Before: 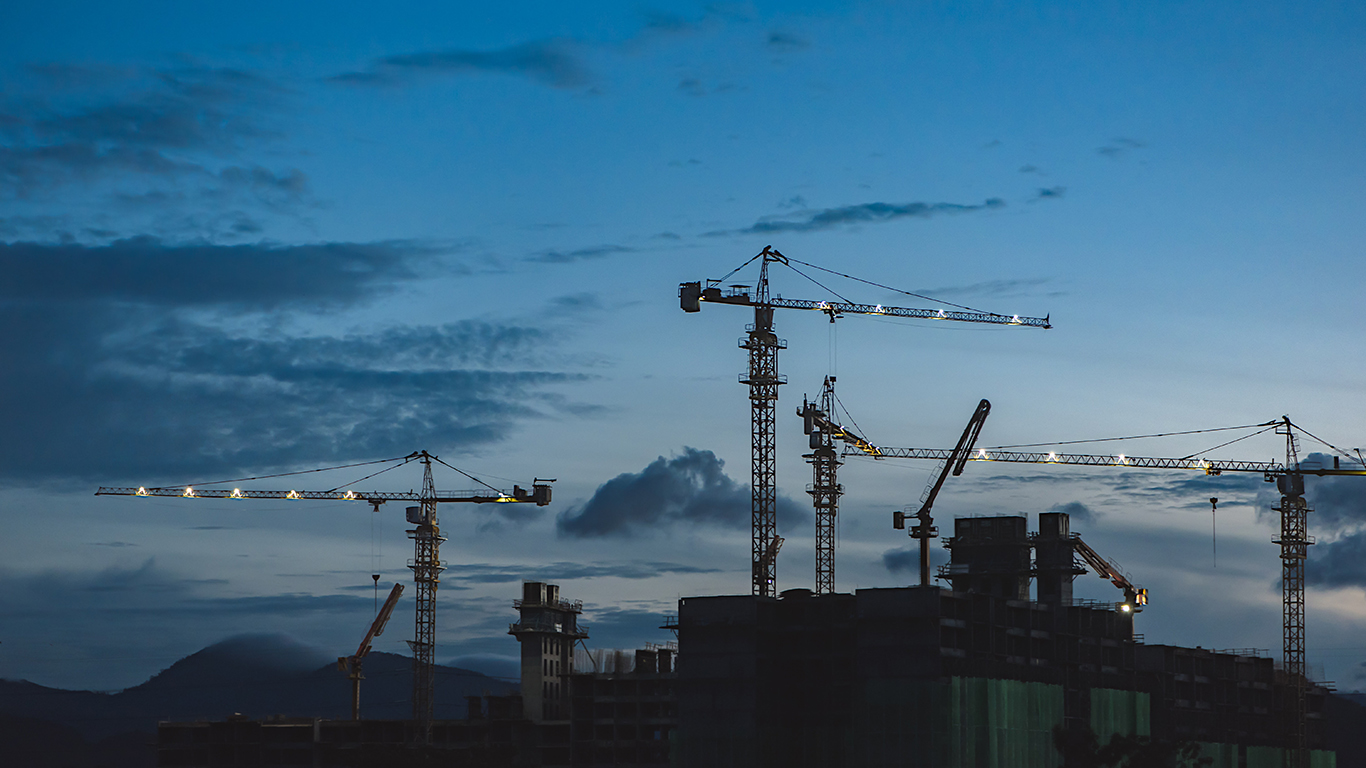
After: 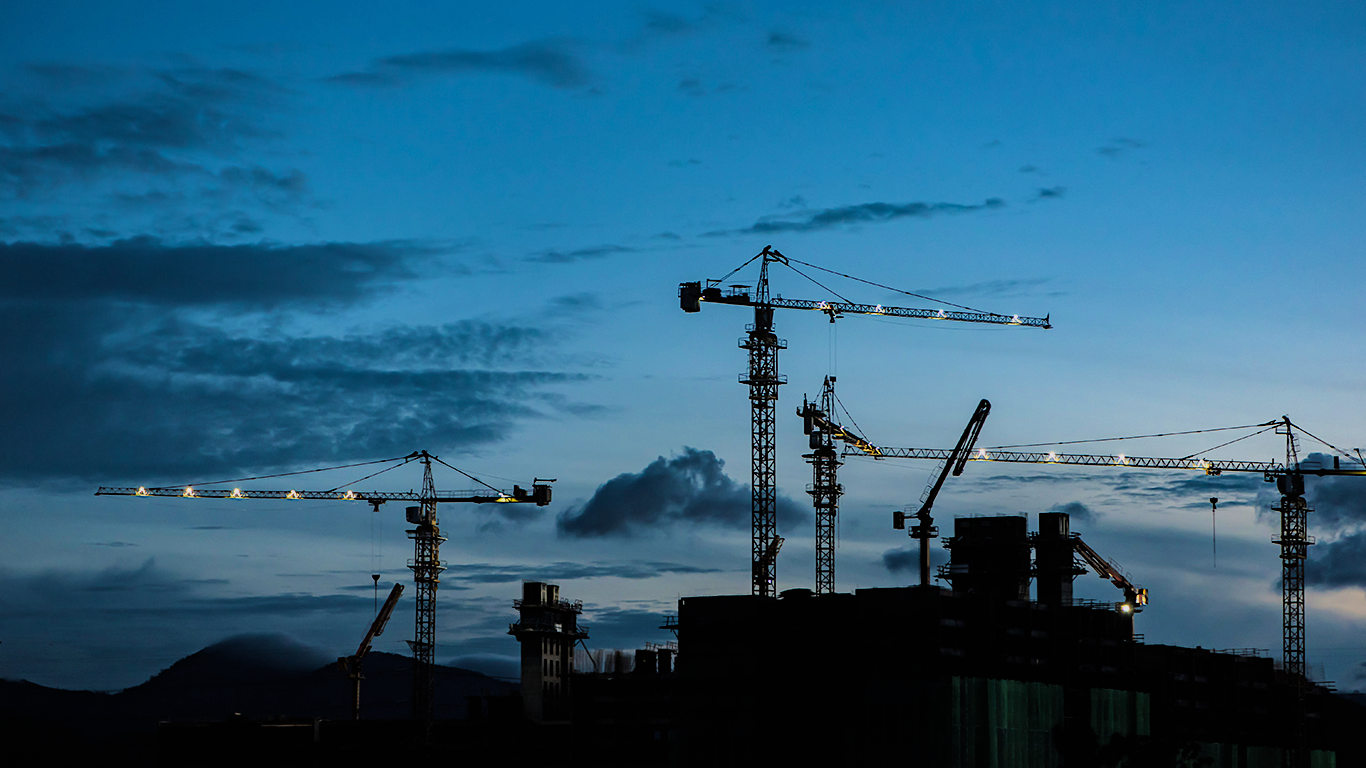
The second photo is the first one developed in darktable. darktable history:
velvia: strength 56.02%
filmic rgb: black relative exposure -5.04 EV, white relative exposure 3.96 EV, hardness 2.88, contrast 1.201, highlights saturation mix -29.7%, iterations of high-quality reconstruction 10
